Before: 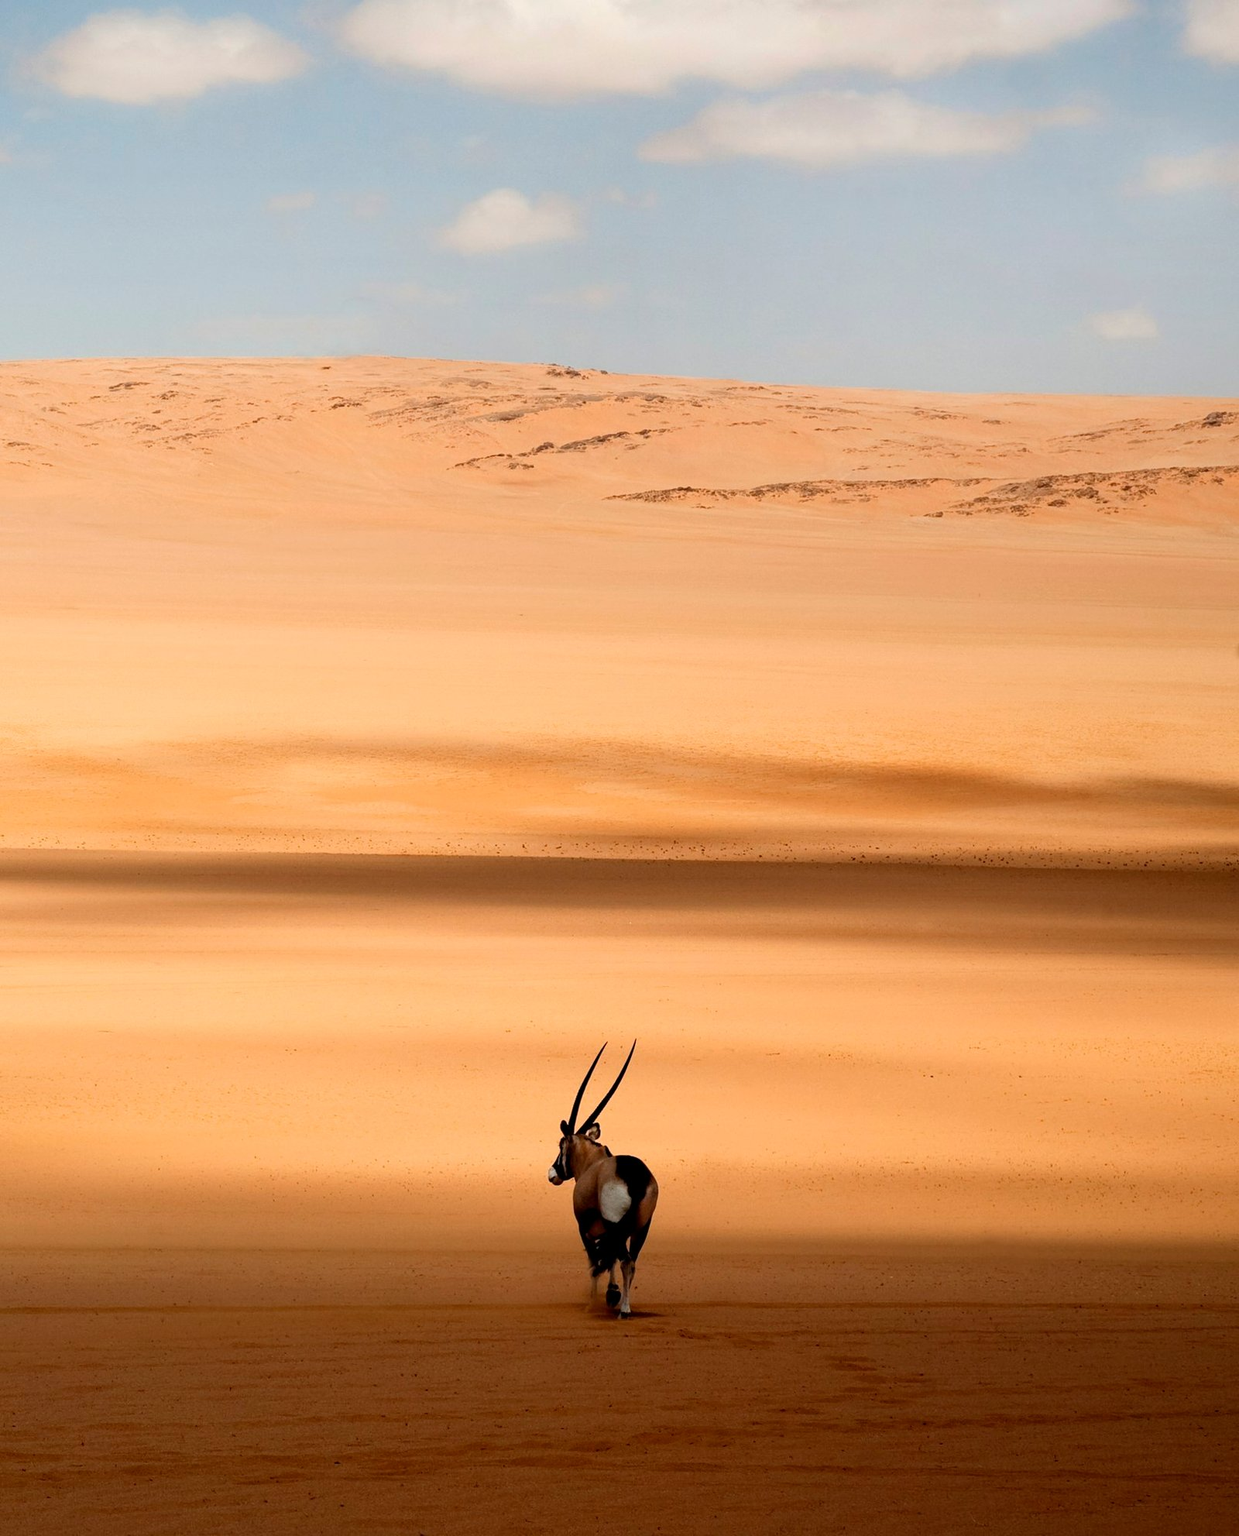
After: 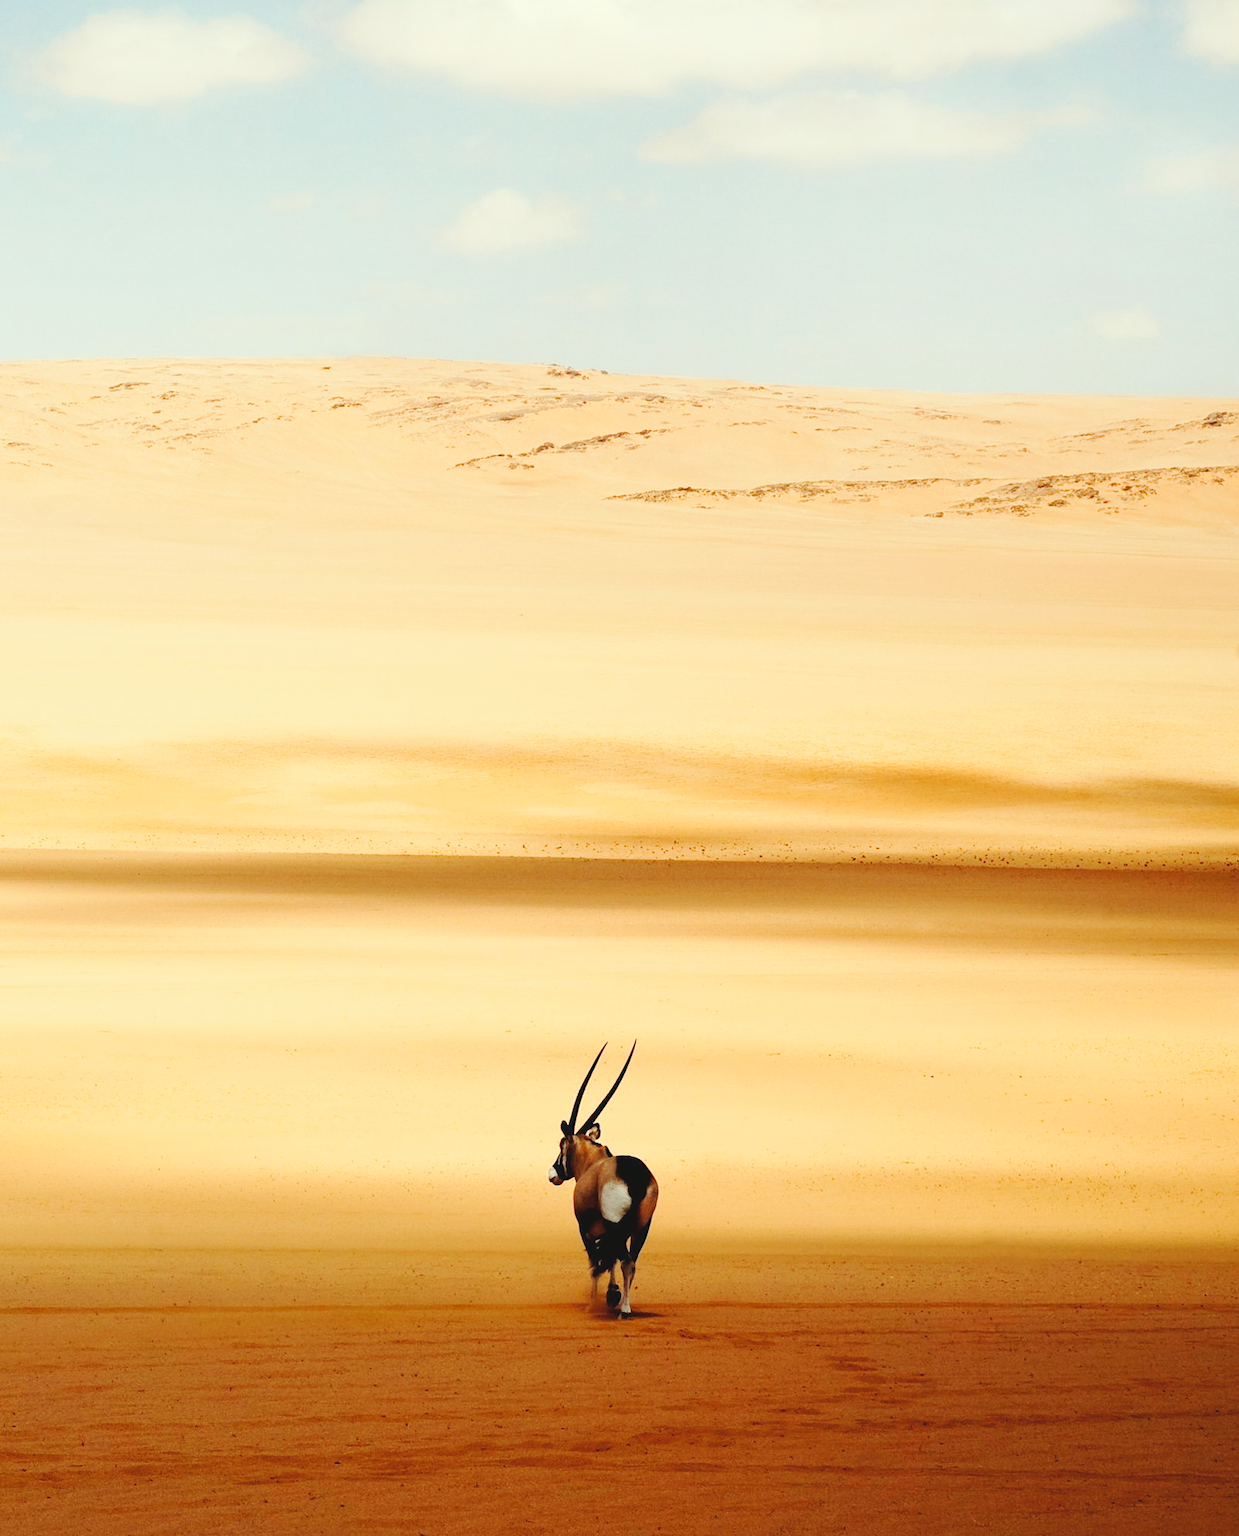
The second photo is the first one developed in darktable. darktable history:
color correction: highlights a* -4.28, highlights b* 6.53
base curve: curves: ch0 [(0, 0.007) (0.028, 0.063) (0.121, 0.311) (0.46, 0.743) (0.859, 0.957) (1, 1)], preserve colors none
